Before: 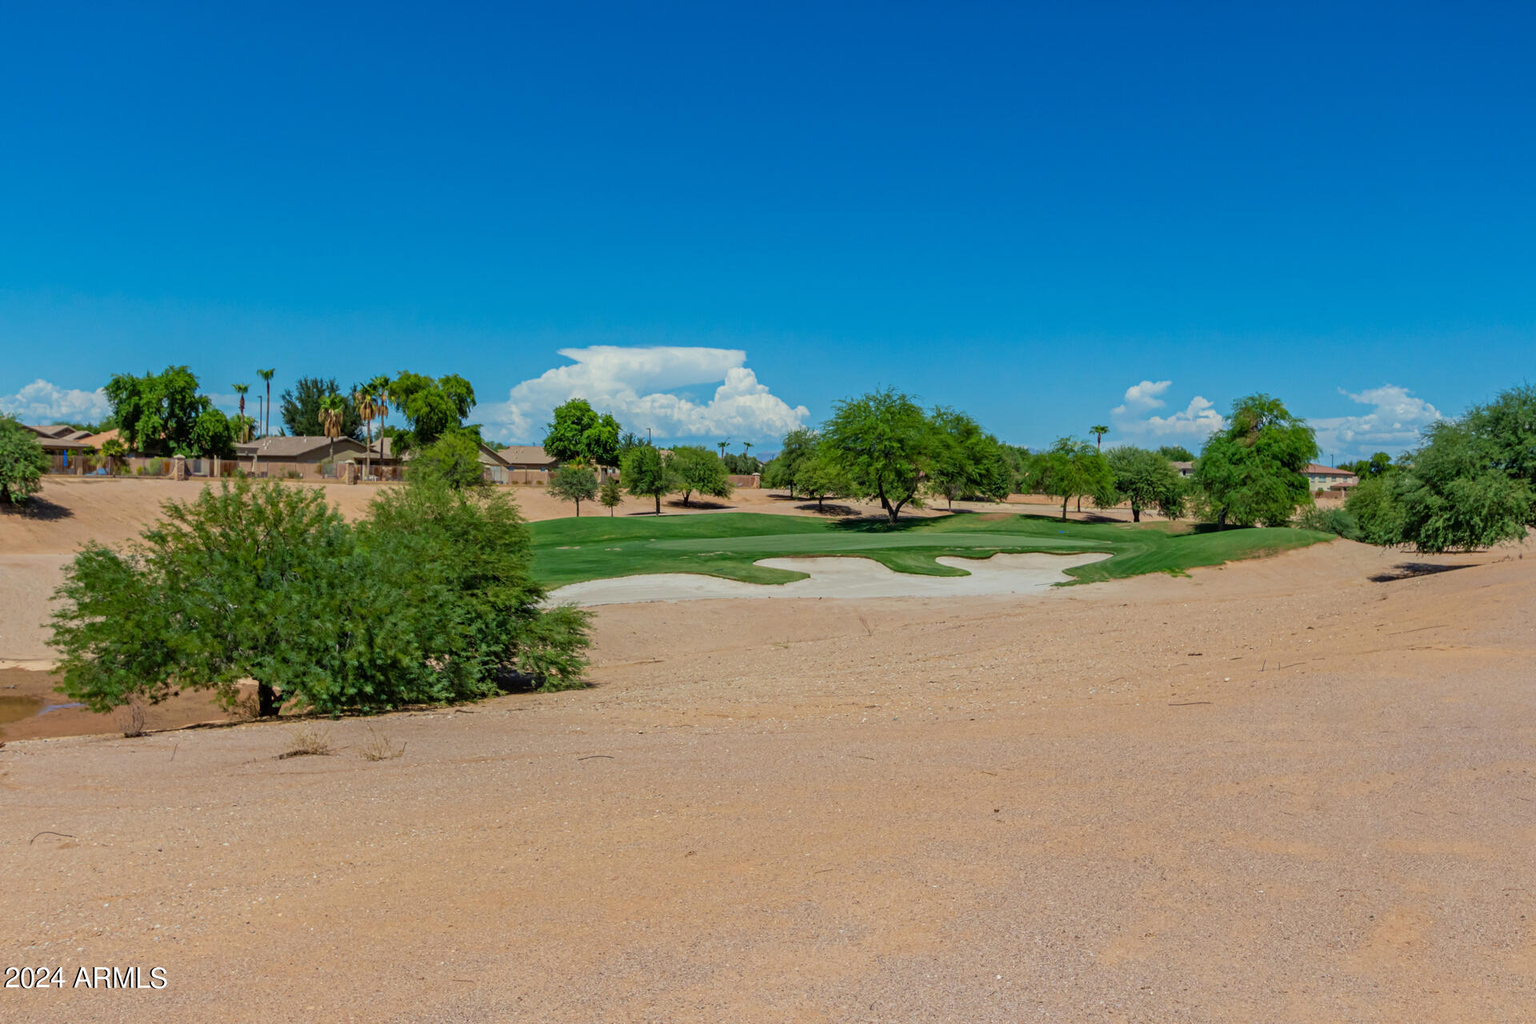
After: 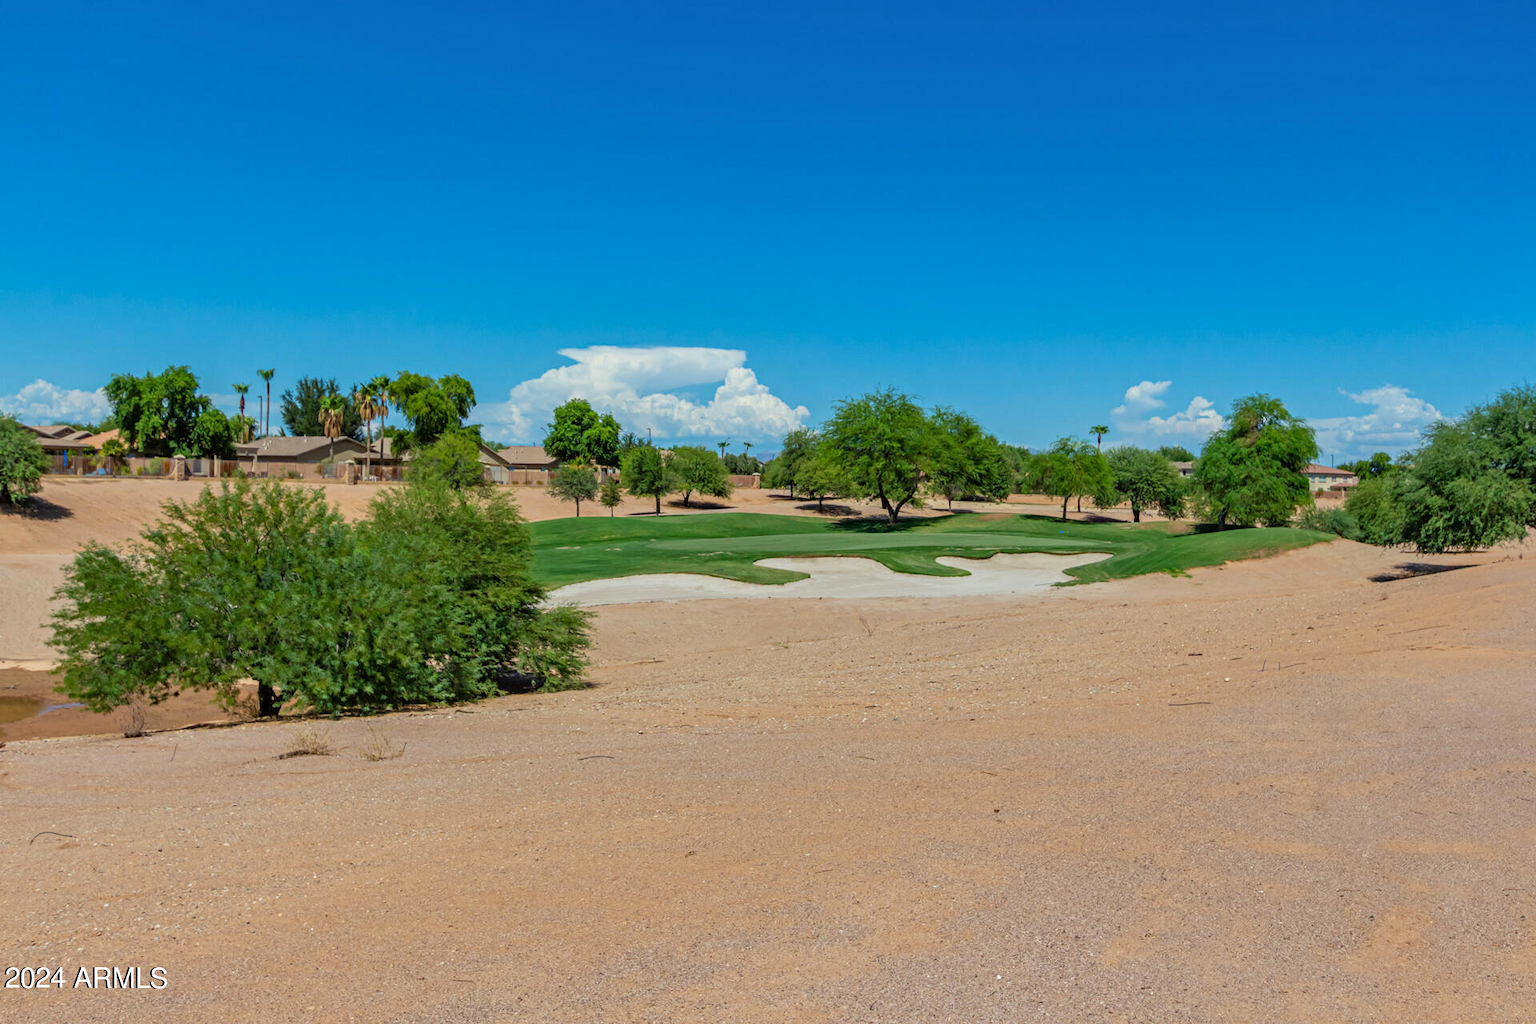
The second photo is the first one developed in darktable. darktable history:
shadows and highlights: highlights color adjustment 0.69%, soften with gaussian
exposure: exposure 0.201 EV, compensate highlight preservation false
